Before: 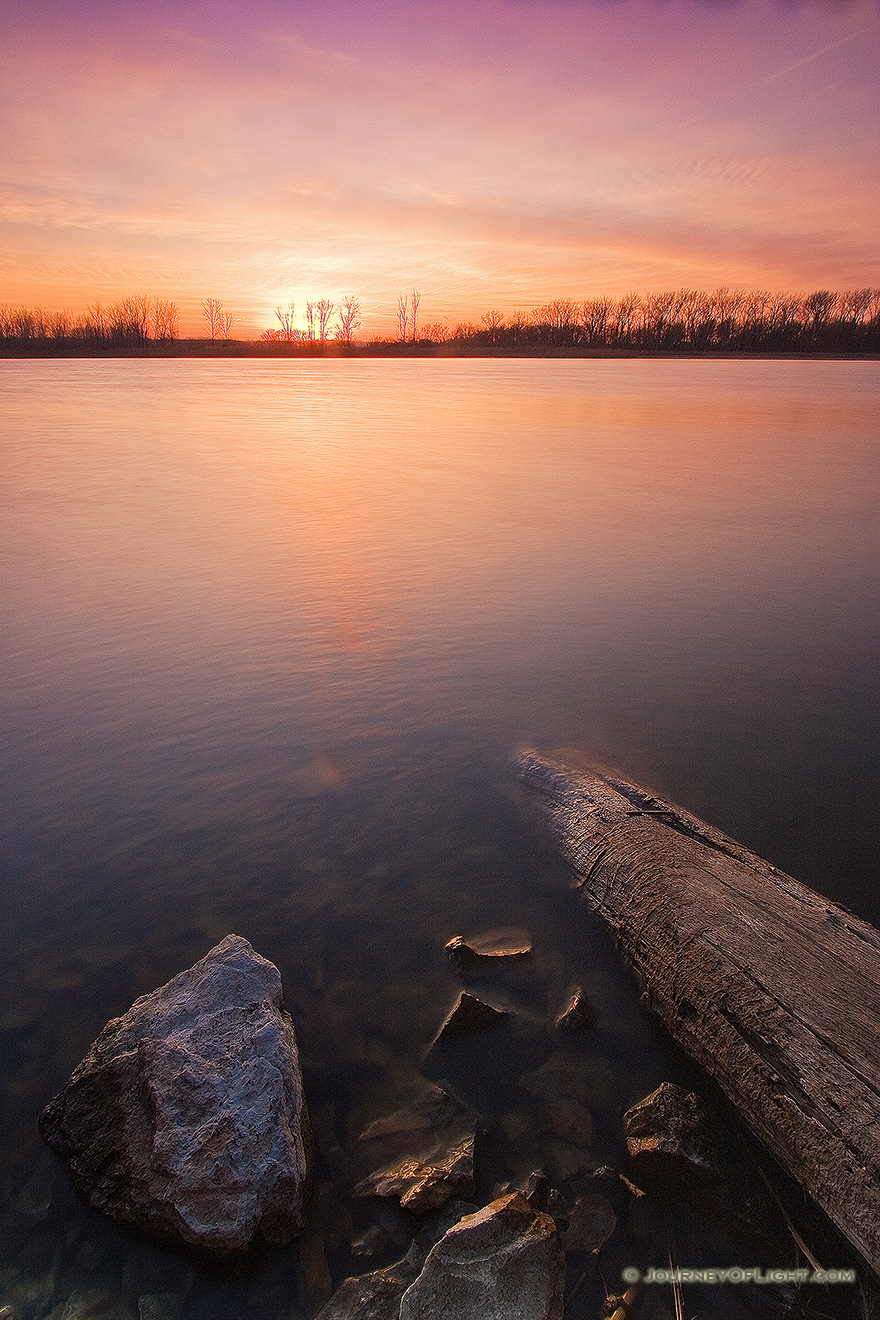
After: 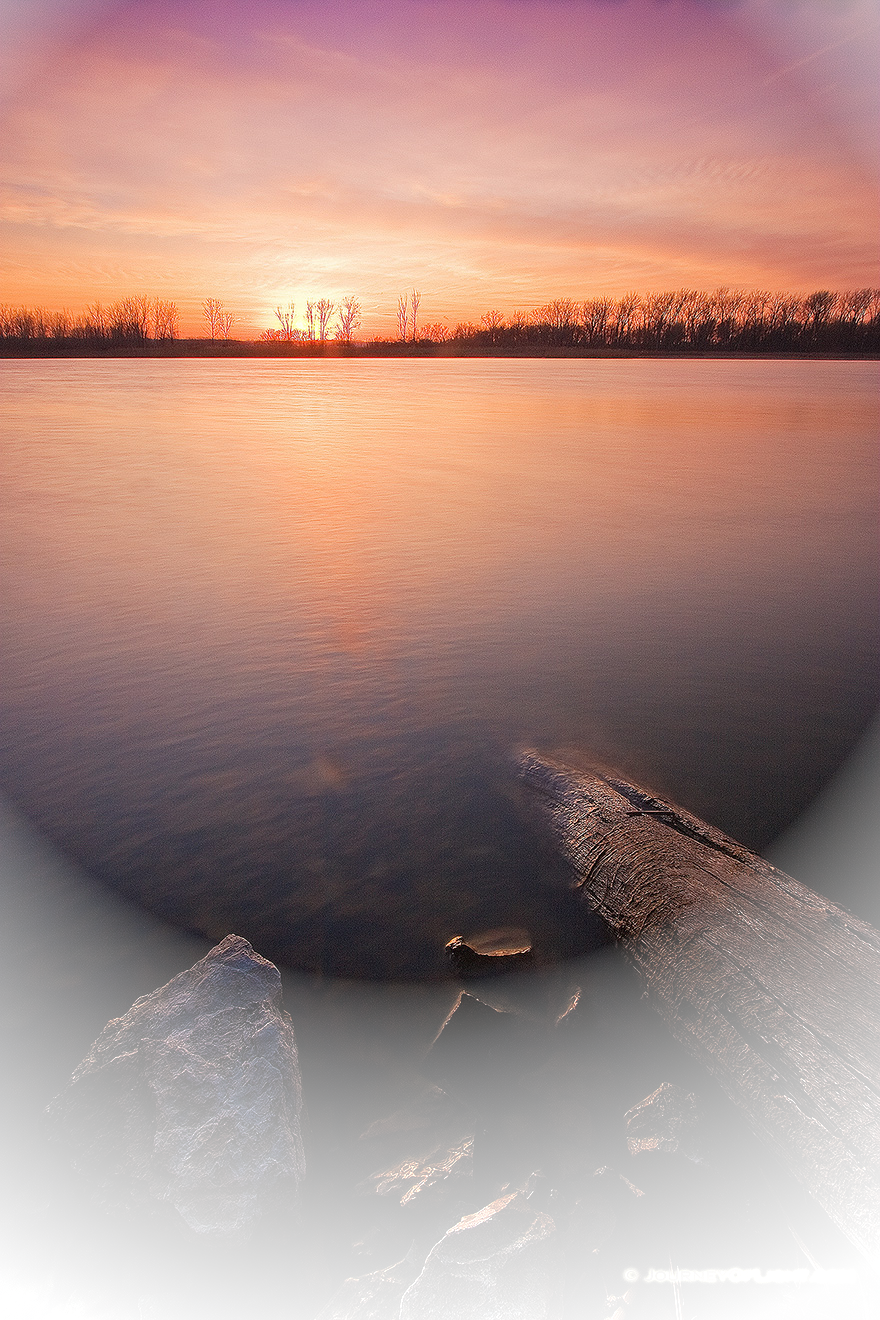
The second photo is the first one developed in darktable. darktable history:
vignetting: fall-off radius 61.08%, brightness 0.981, saturation -0.494, center (-0.062, -0.315)
